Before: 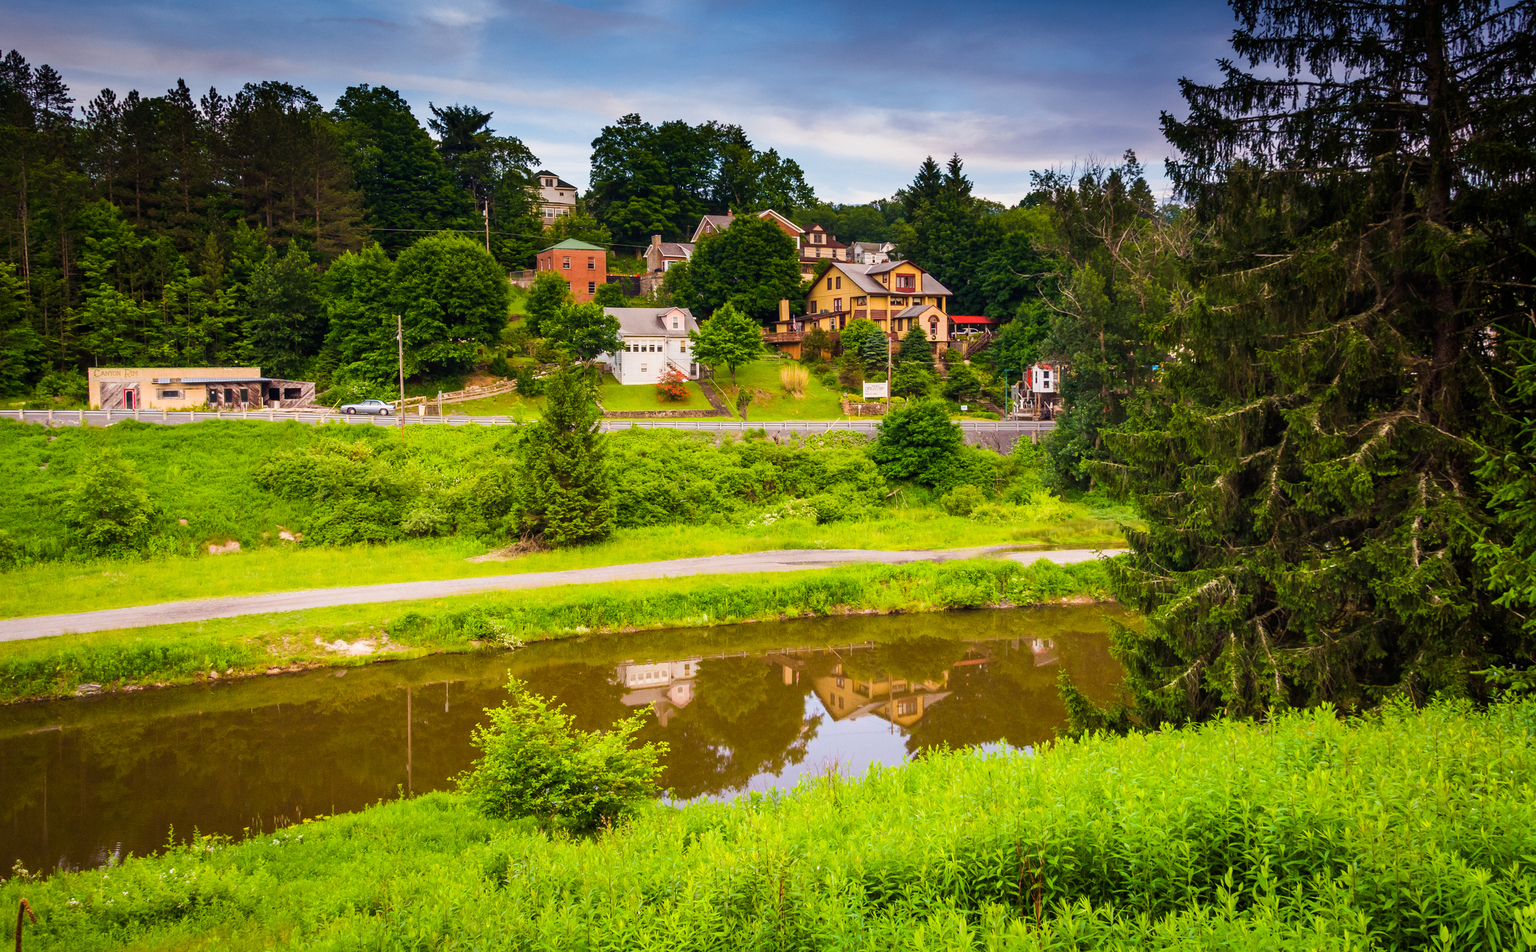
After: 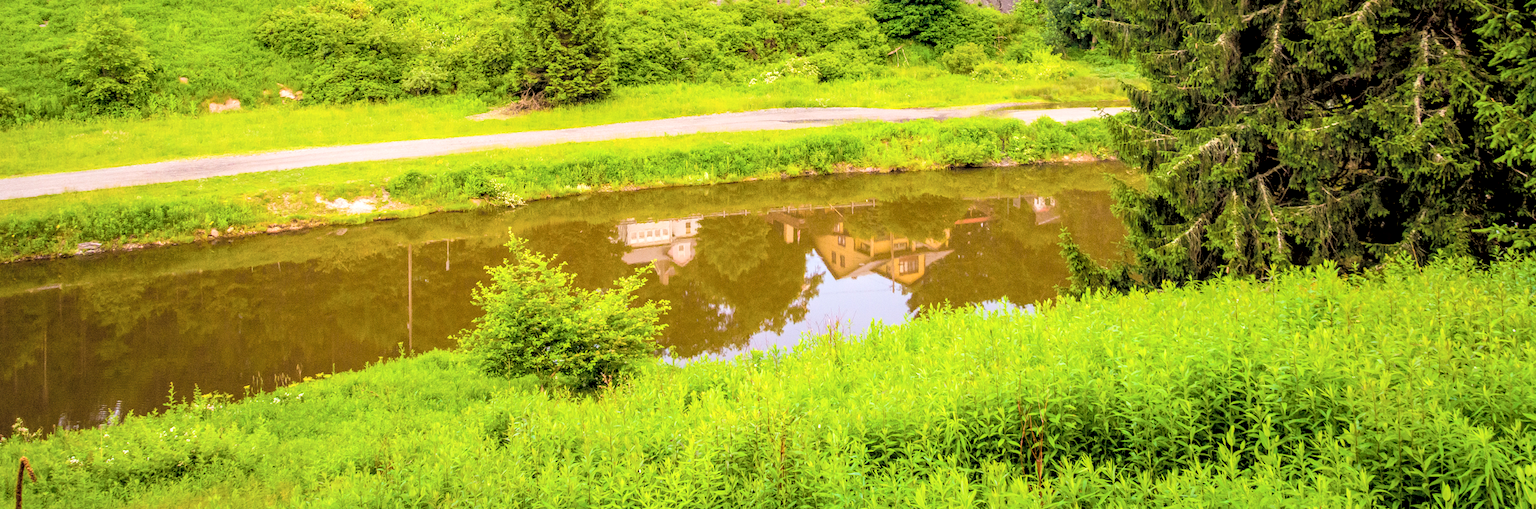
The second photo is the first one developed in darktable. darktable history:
local contrast: on, module defaults
contrast brightness saturation: brightness 0.286
crop and rotate: top 46.446%, right 0.114%
exposure: black level correction 0.007, exposure 0.088 EV, compensate highlight preservation false
